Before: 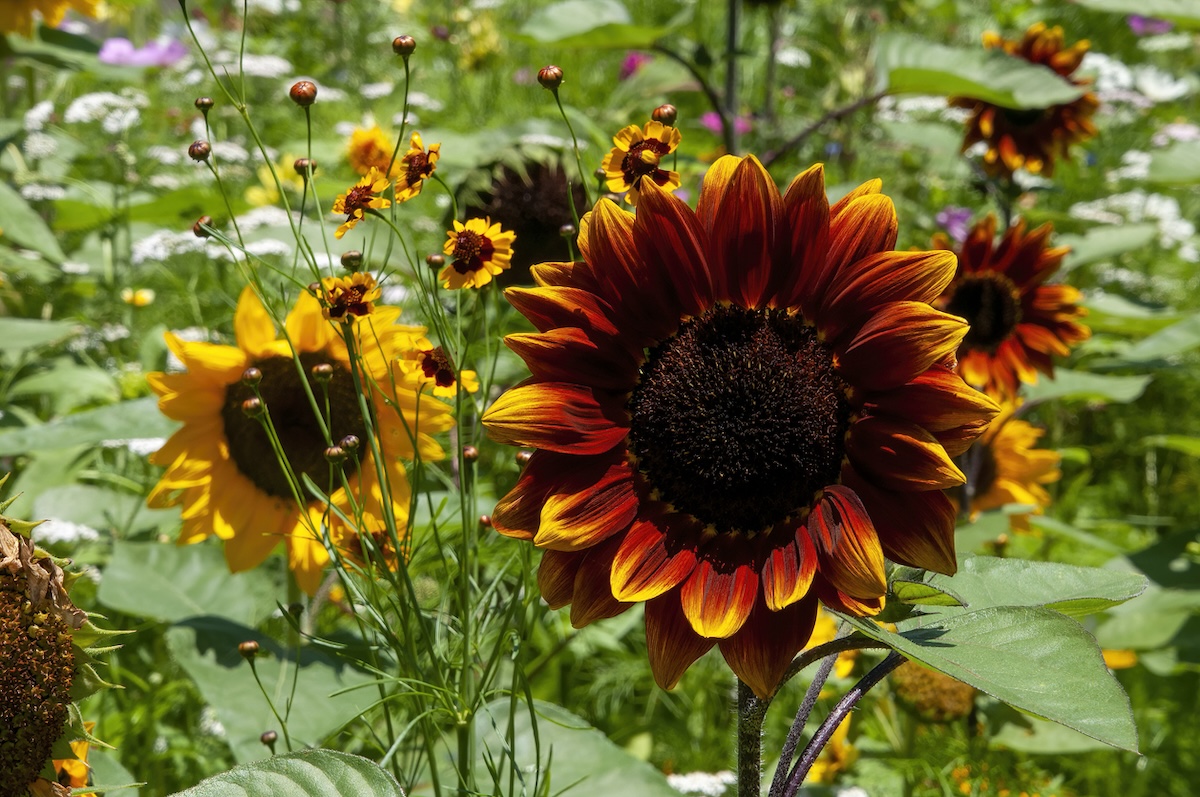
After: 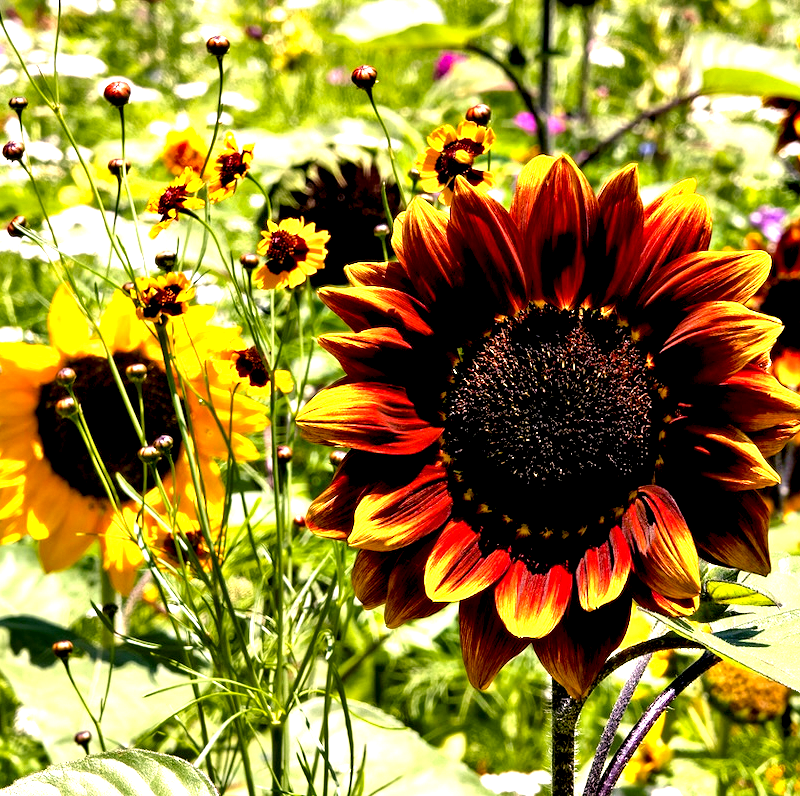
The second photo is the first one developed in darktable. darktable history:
crop and rotate: left 15.554%, right 17.714%
color balance rgb: perceptual saturation grading › global saturation 0.394%, global vibrance 9.555%
contrast equalizer: y [[0.6 ×6], [0.55 ×6], [0 ×6], [0 ×6], [0 ×6]]
exposure: black level correction 0.009, exposure 1.423 EV, compensate highlight preservation false
color correction: highlights a* 12.44, highlights b* 5.4
